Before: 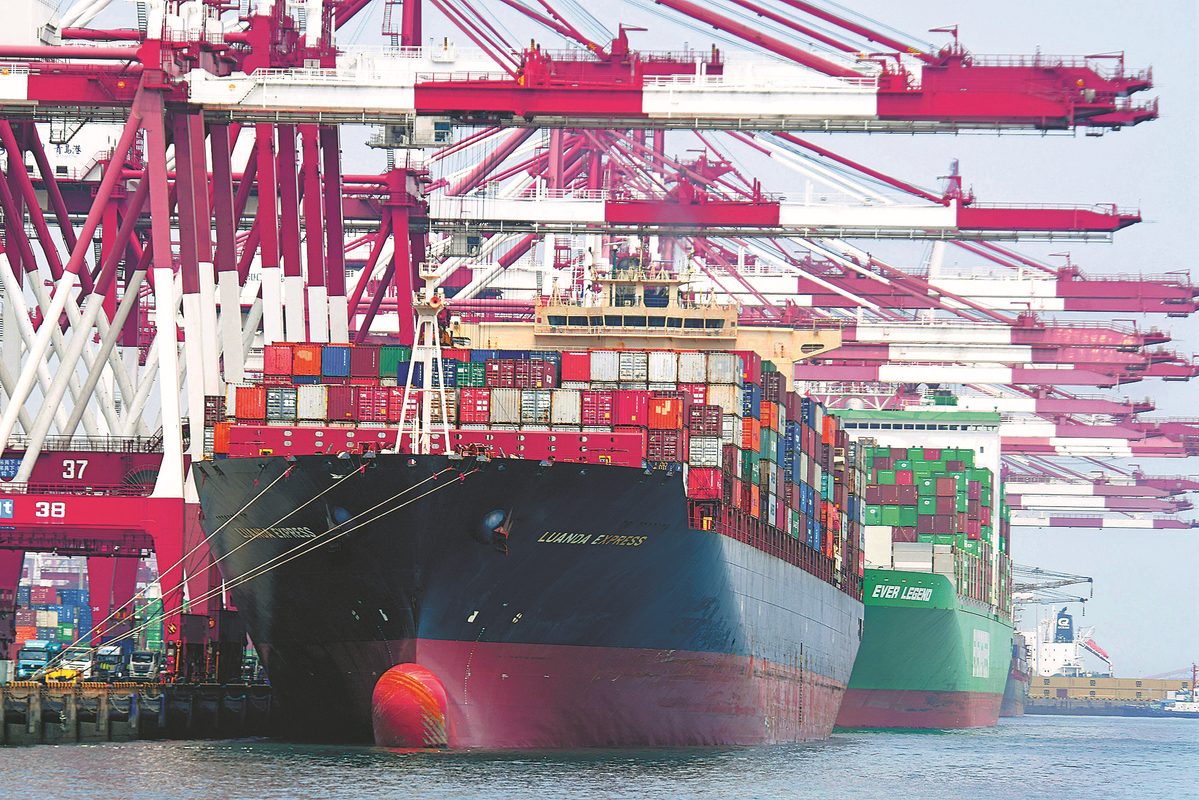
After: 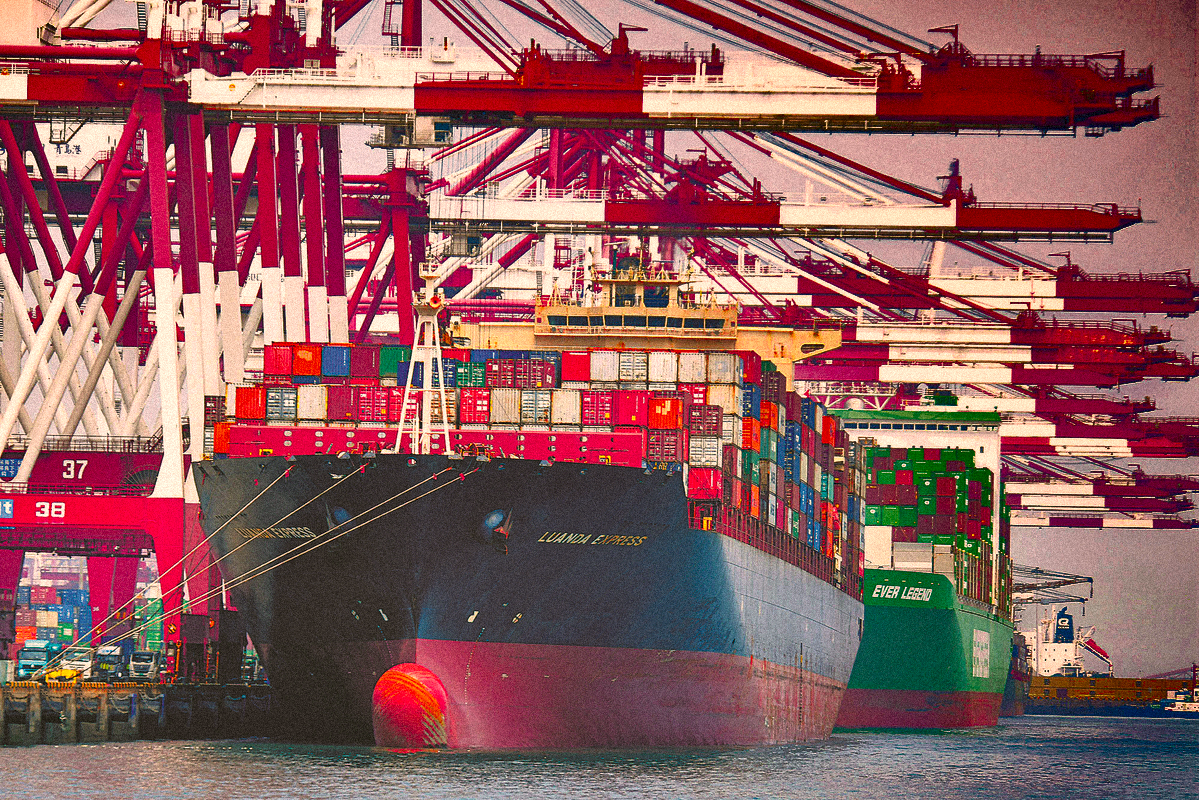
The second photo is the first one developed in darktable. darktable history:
grain: strength 35%, mid-tones bias 0%
color balance rgb: perceptual saturation grading › global saturation 20%, global vibrance 20%
white balance: red 1.127, blue 0.943
shadows and highlights: radius 123.98, shadows 100, white point adjustment -3, highlights -100, highlights color adjustment 89.84%, soften with gaussian
